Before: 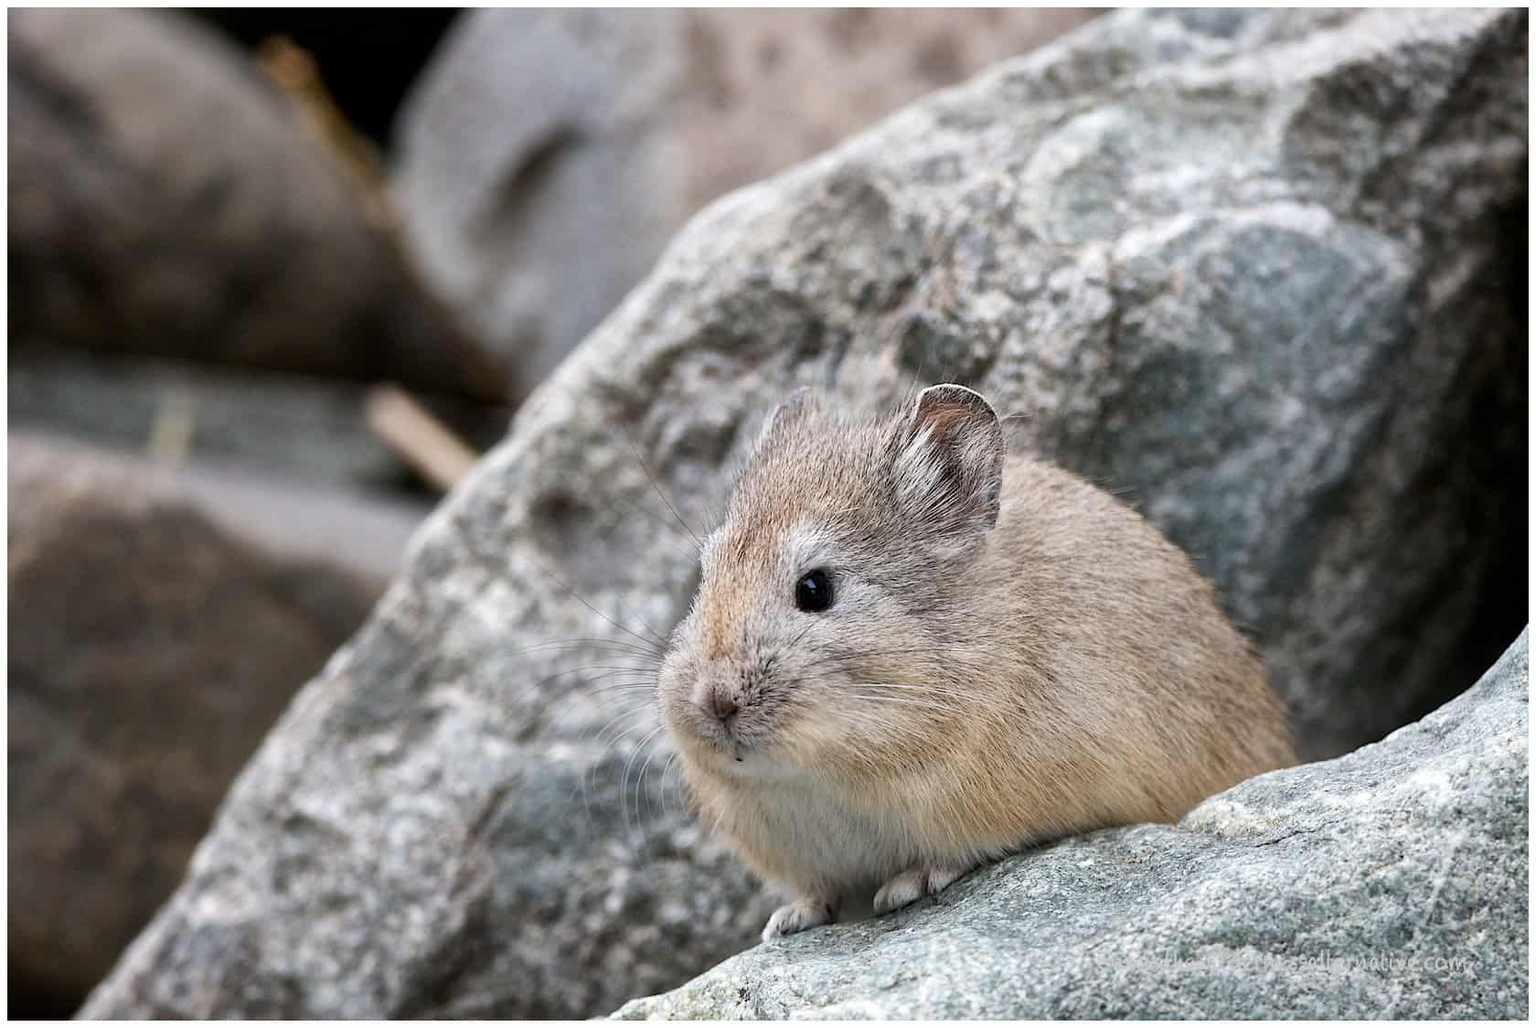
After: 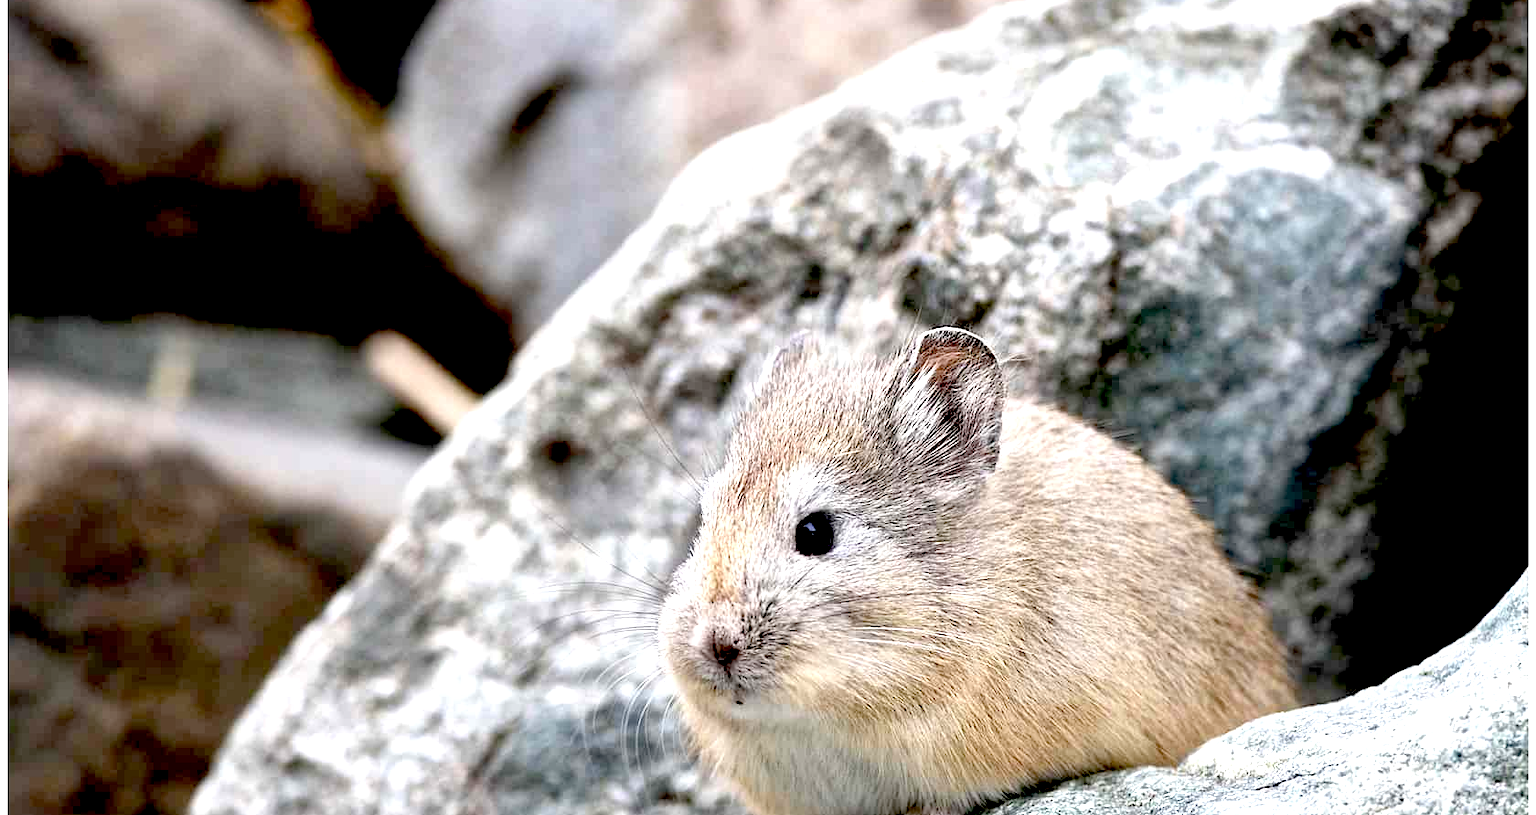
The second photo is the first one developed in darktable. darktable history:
exposure: black level correction 0.036, exposure 0.907 EV, compensate exposure bias true, compensate highlight preservation false
crop and rotate: top 5.665%, bottom 14.958%
